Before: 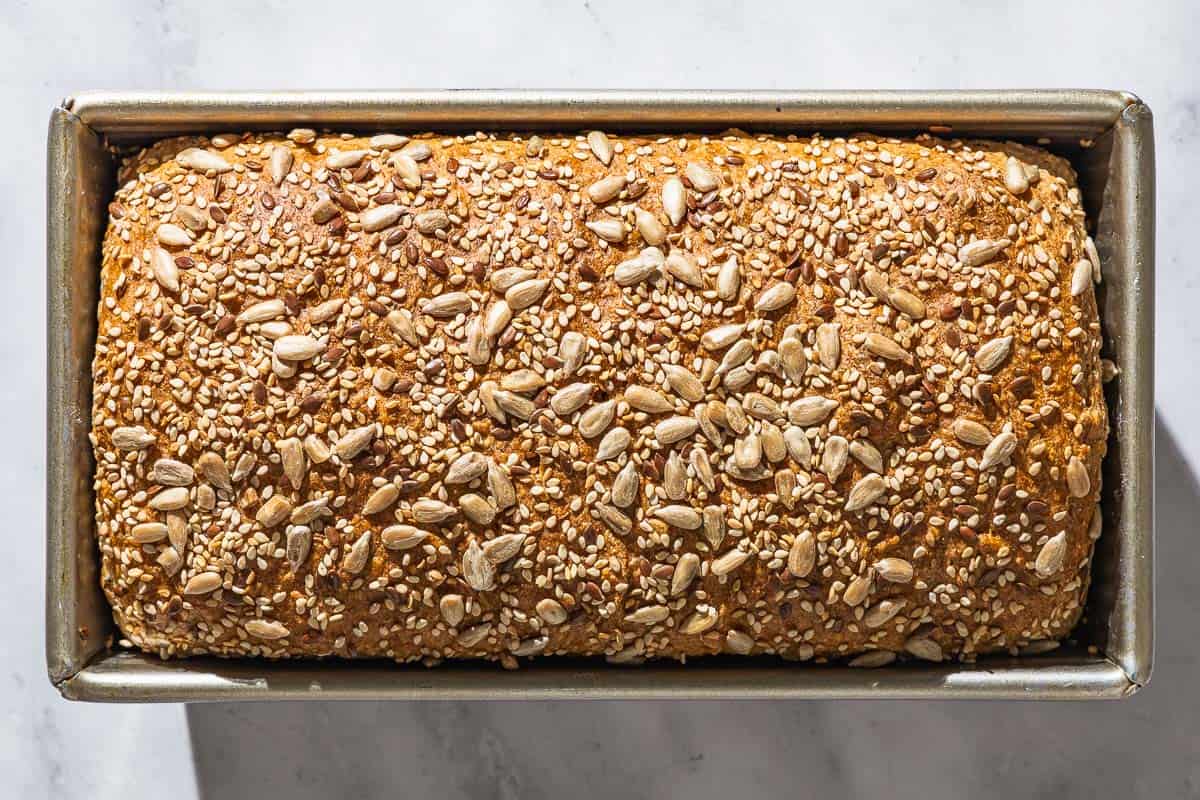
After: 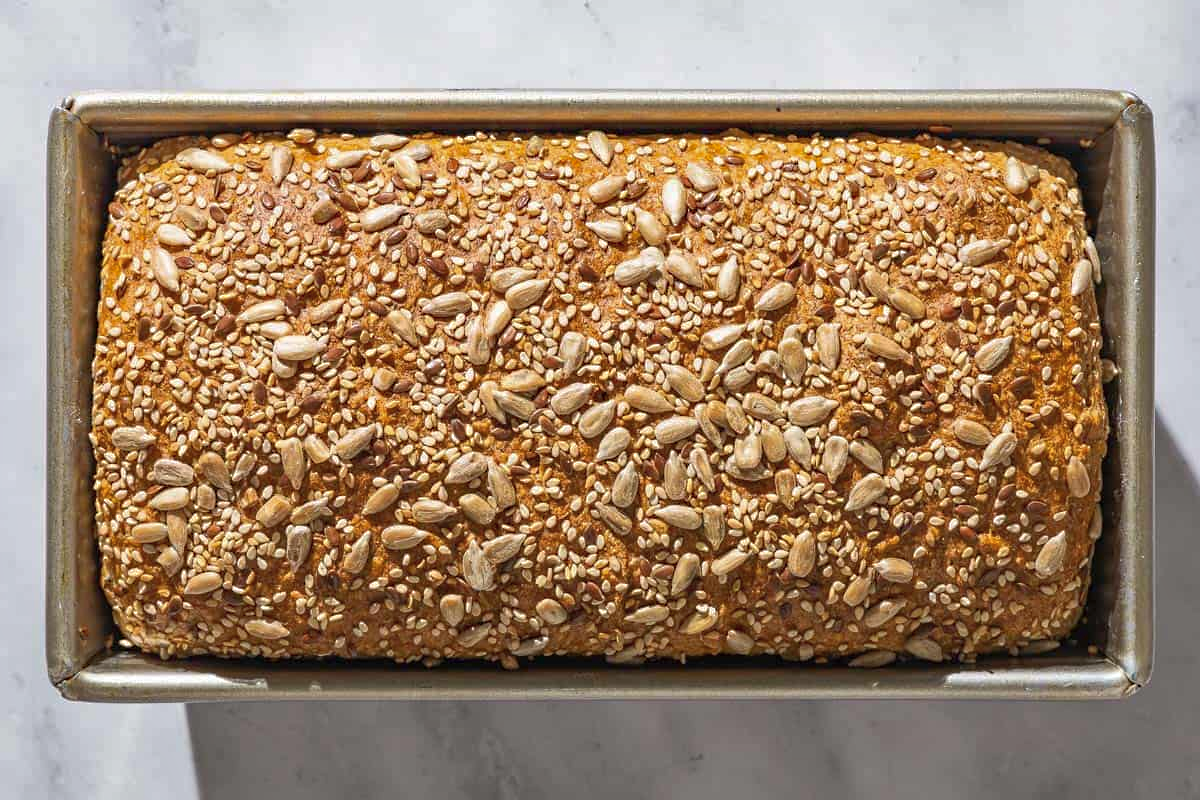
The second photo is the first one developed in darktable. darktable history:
color balance rgb: perceptual saturation grading › global saturation 0.494%
shadows and highlights: on, module defaults
tone equalizer: on, module defaults
sharpen: radius 5.297, amount 0.316, threshold 26.171
